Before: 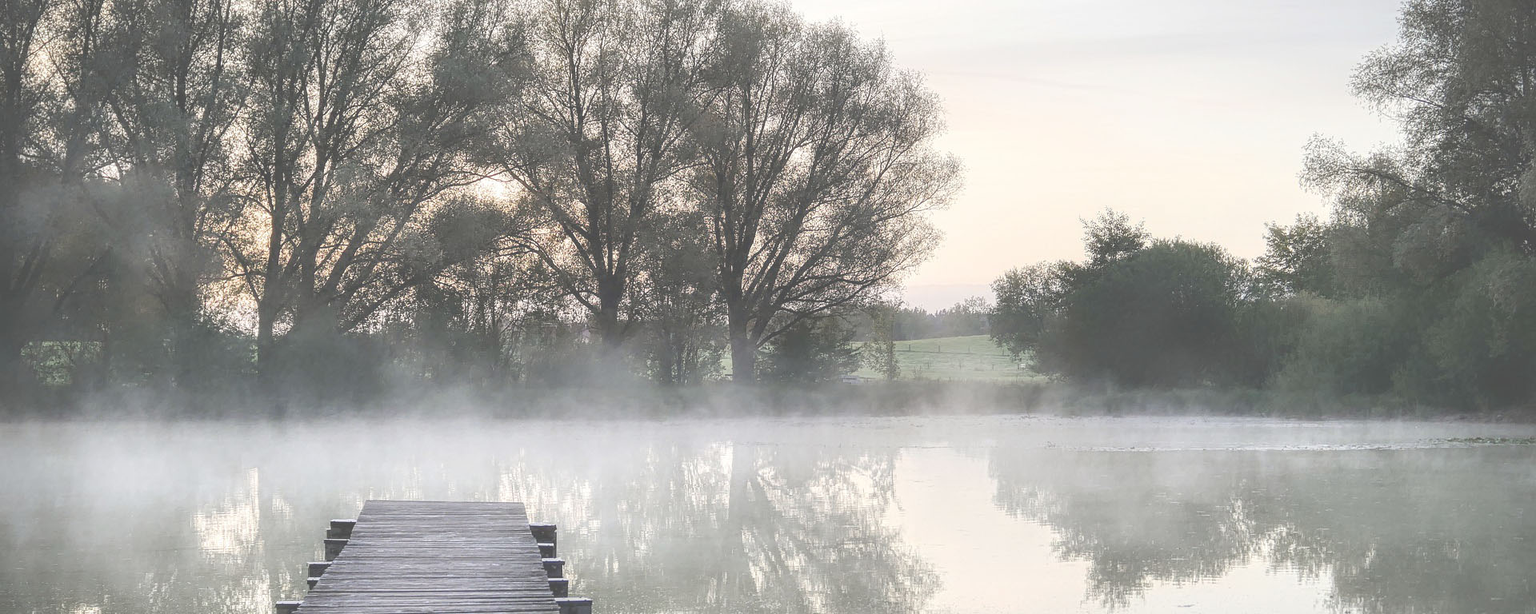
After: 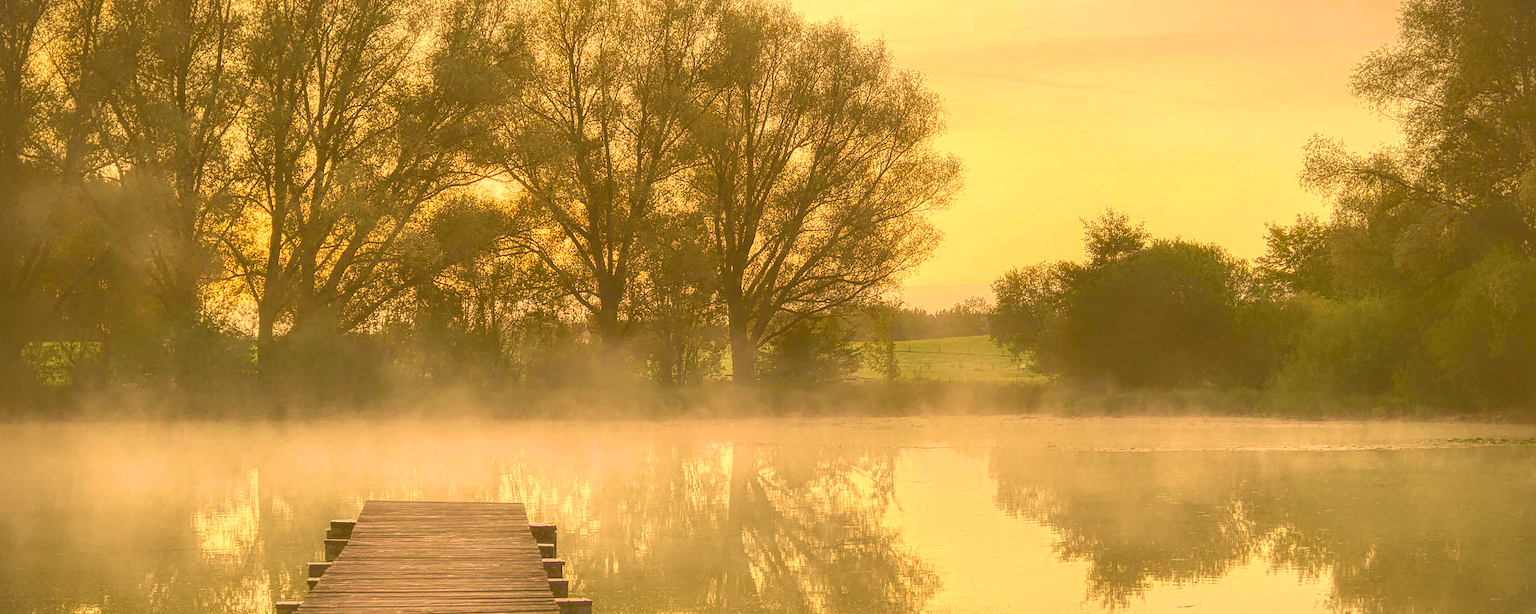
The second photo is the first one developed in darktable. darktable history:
shadows and highlights: on, module defaults
velvia: strength 50%
vignetting: fall-off start 100%, brightness -0.406, saturation -0.3, width/height ratio 1.324, dithering 8-bit output, unbound false
color correction: highlights a* 10.44, highlights b* 30.04, shadows a* 2.73, shadows b* 17.51, saturation 1.72
